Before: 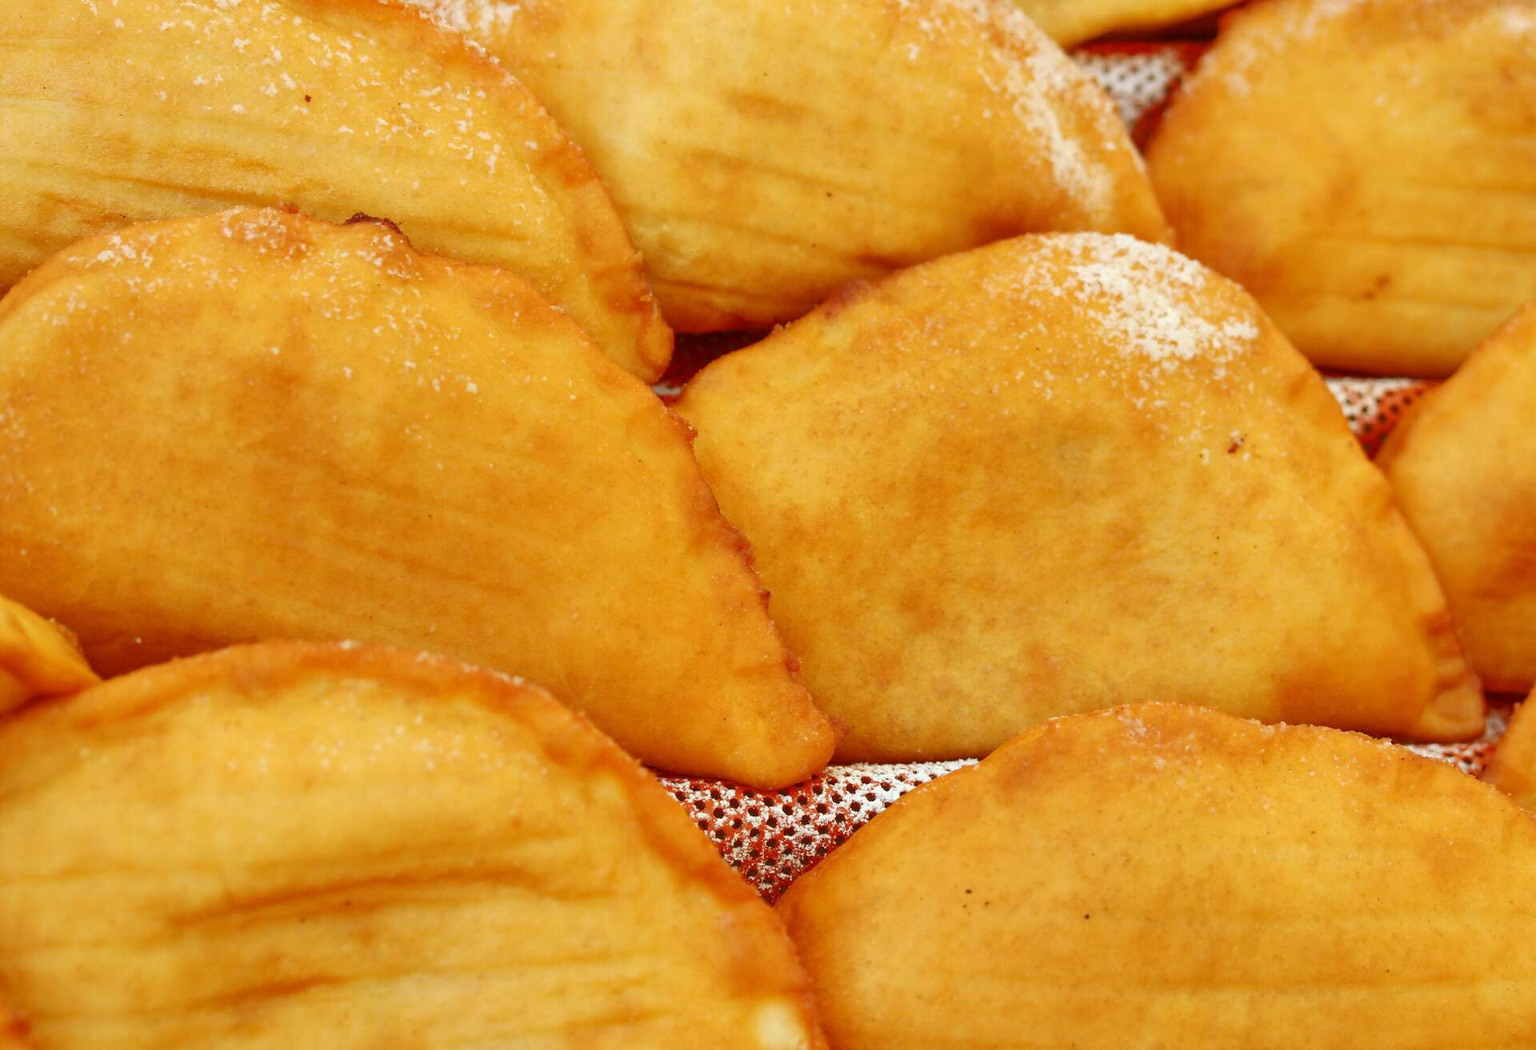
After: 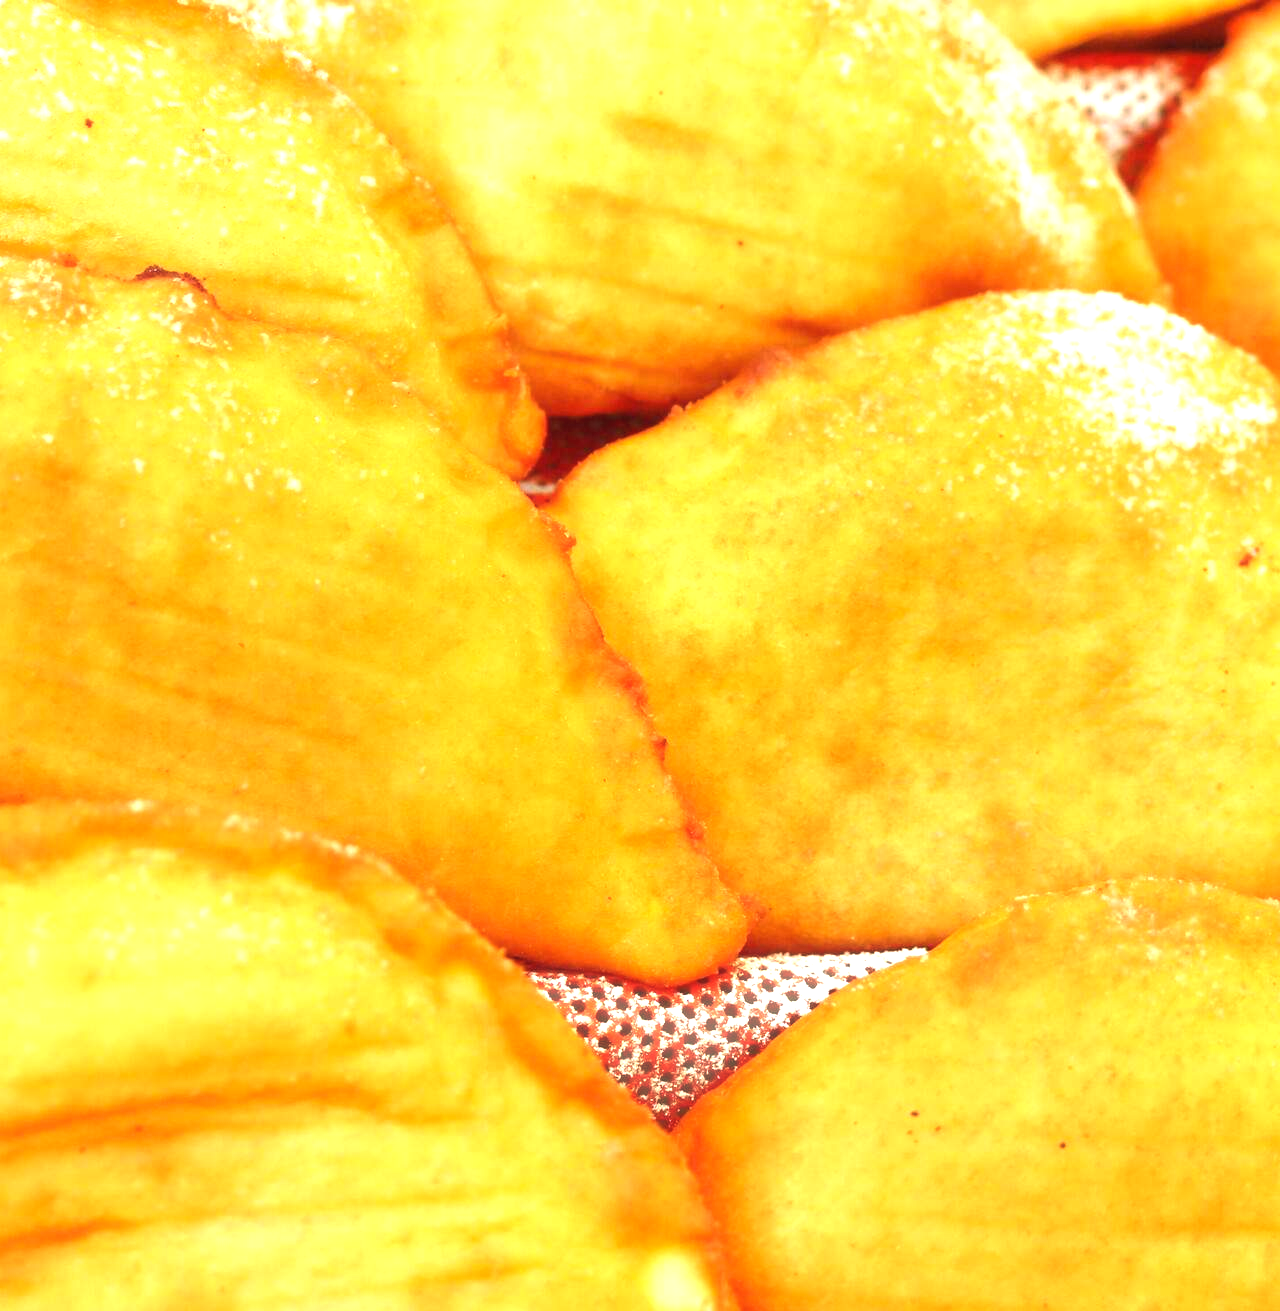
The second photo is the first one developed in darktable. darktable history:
color correction: highlights a* 5.38, highlights b* 5.3, shadows a* -4.26, shadows b* -5.11
haze removal: strength -0.1, adaptive false
crop and rotate: left 15.446%, right 17.836%
exposure: black level correction 0, exposure 1.2 EV, compensate highlight preservation false
